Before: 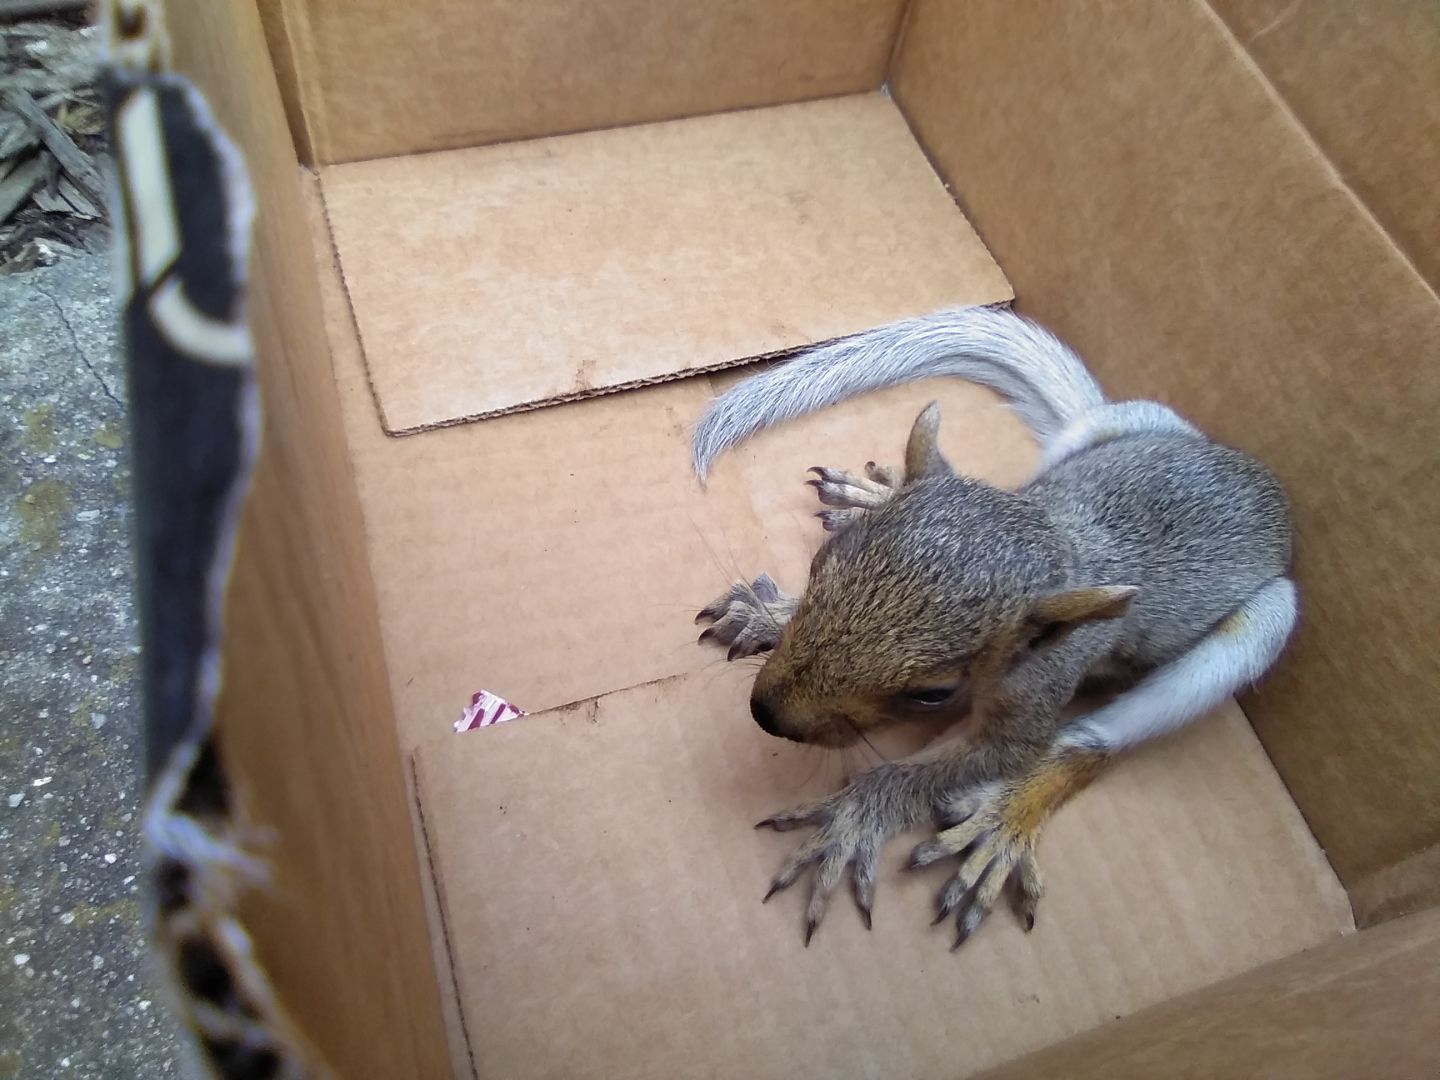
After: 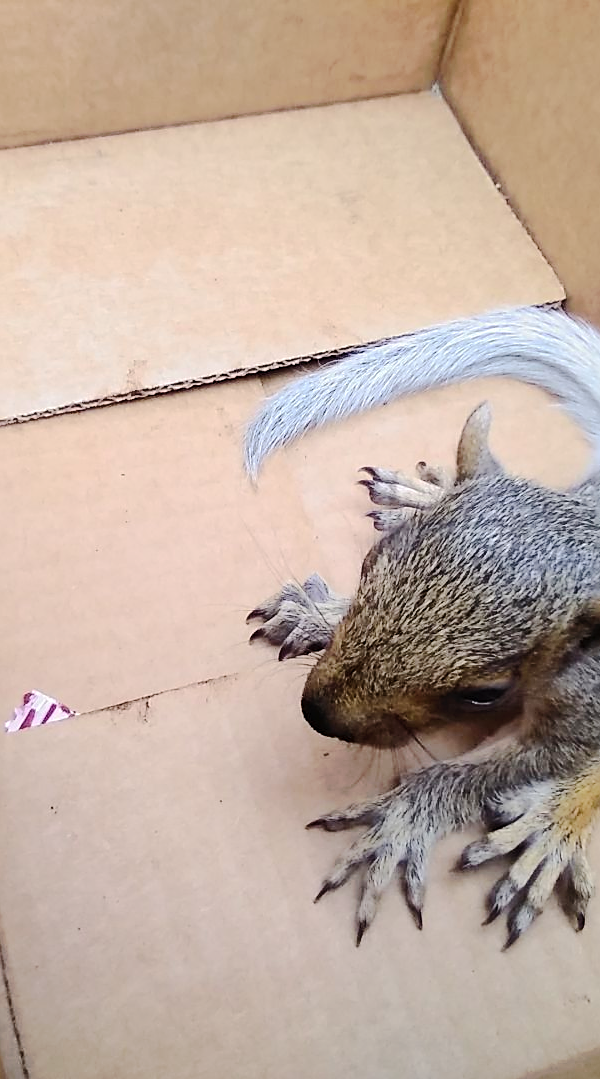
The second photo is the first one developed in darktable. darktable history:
tone curve: curves: ch0 [(0, 0) (0.003, 0.006) (0.011, 0.014) (0.025, 0.024) (0.044, 0.035) (0.069, 0.046) (0.1, 0.074) (0.136, 0.115) (0.177, 0.161) (0.224, 0.226) (0.277, 0.293) (0.335, 0.364) (0.399, 0.441) (0.468, 0.52) (0.543, 0.58) (0.623, 0.657) (0.709, 0.72) (0.801, 0.794) (0.898, 0.883) (1, 1)], preserve colors none
crop: left 31.229%, right 27.105%
sharpen: on, module defaults
rgb curve: curves: ch0 [(0, 0) (0.284, 0.292) (0.505, 0.644) (1, 1)]; ch1 [(0, 0) (0.284, 0.292) (0.505, 0.644) (1, 1)]; ch2 [(0, 0) (0.284, 0.292) (0.505, 0.644) (1, 1)], compensate middle gray true
